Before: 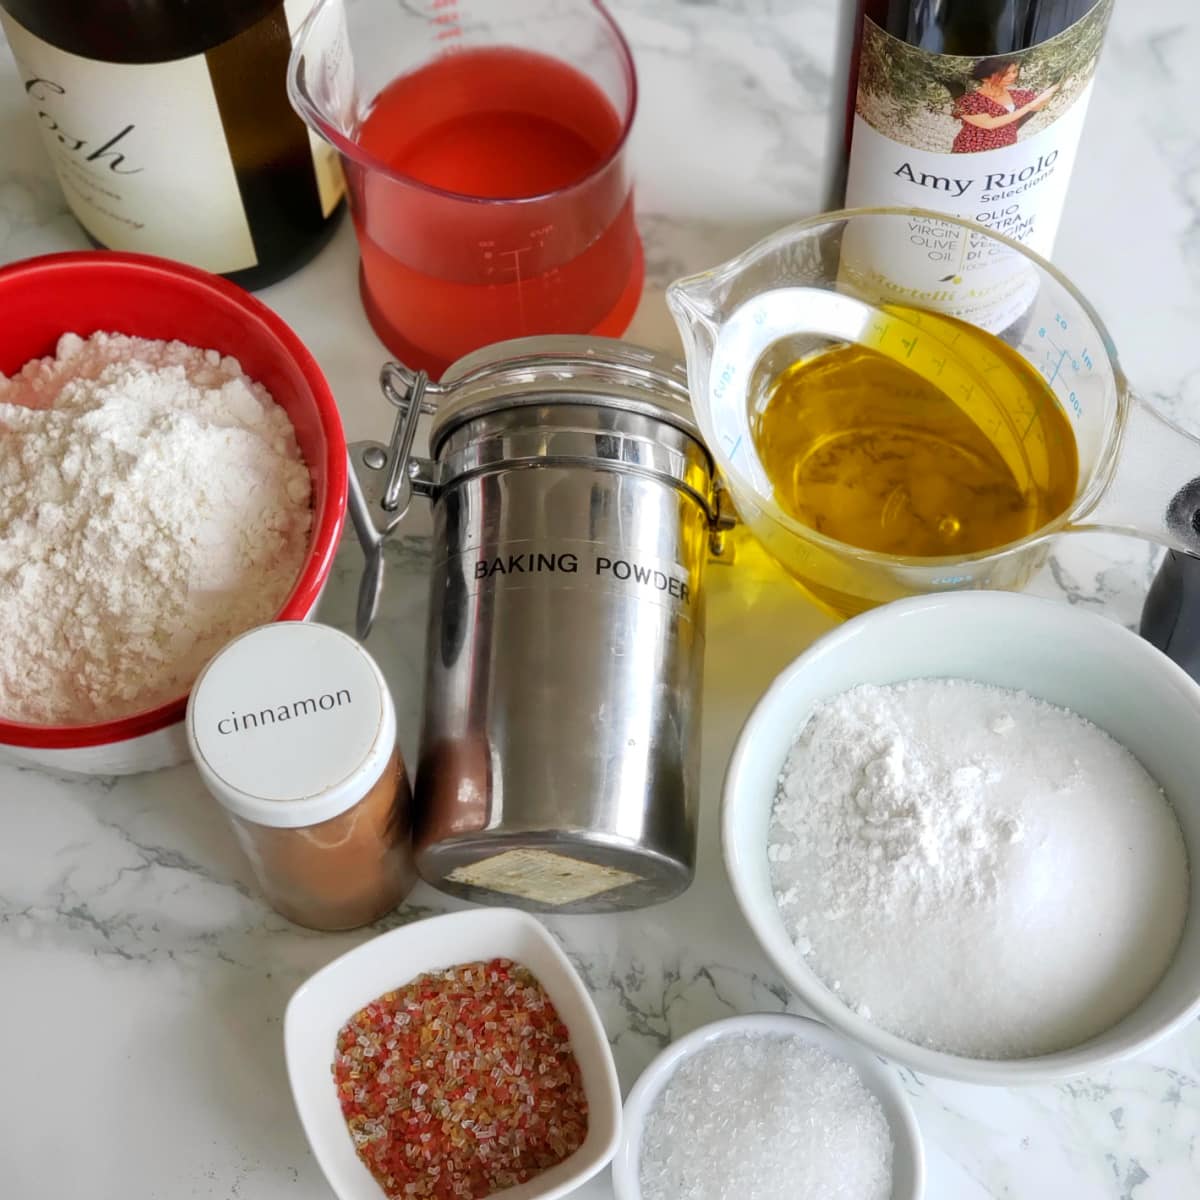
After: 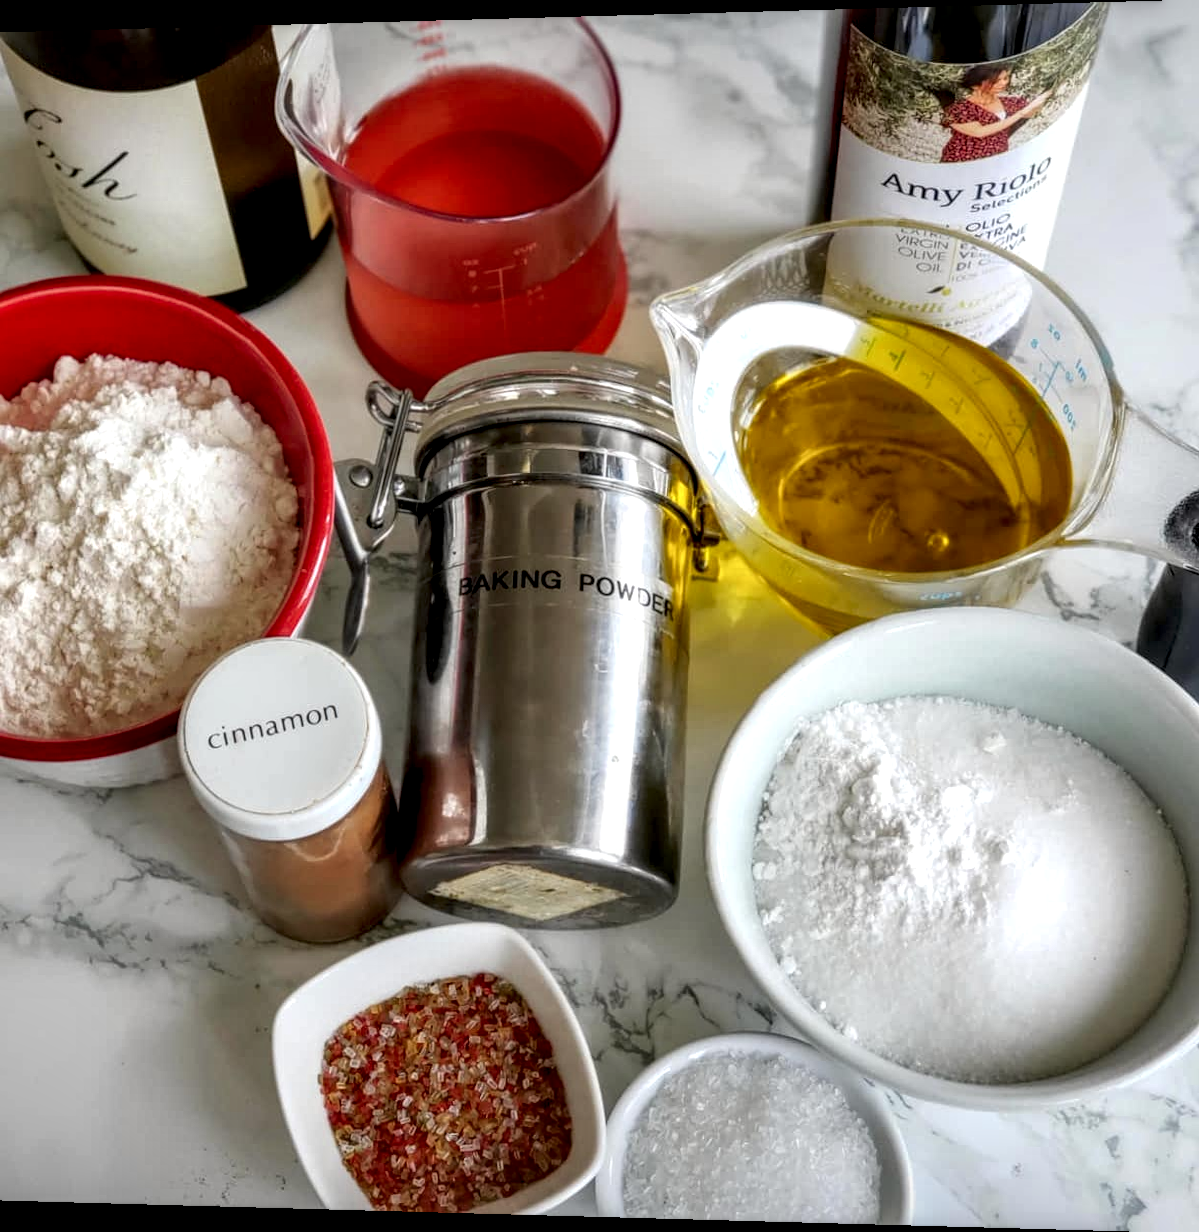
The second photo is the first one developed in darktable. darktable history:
rotate and perspective: lens shift (horizontal) -0.055, automatic cropping off
local contrast: highlights 20%, shadows 70%, detail 170%
